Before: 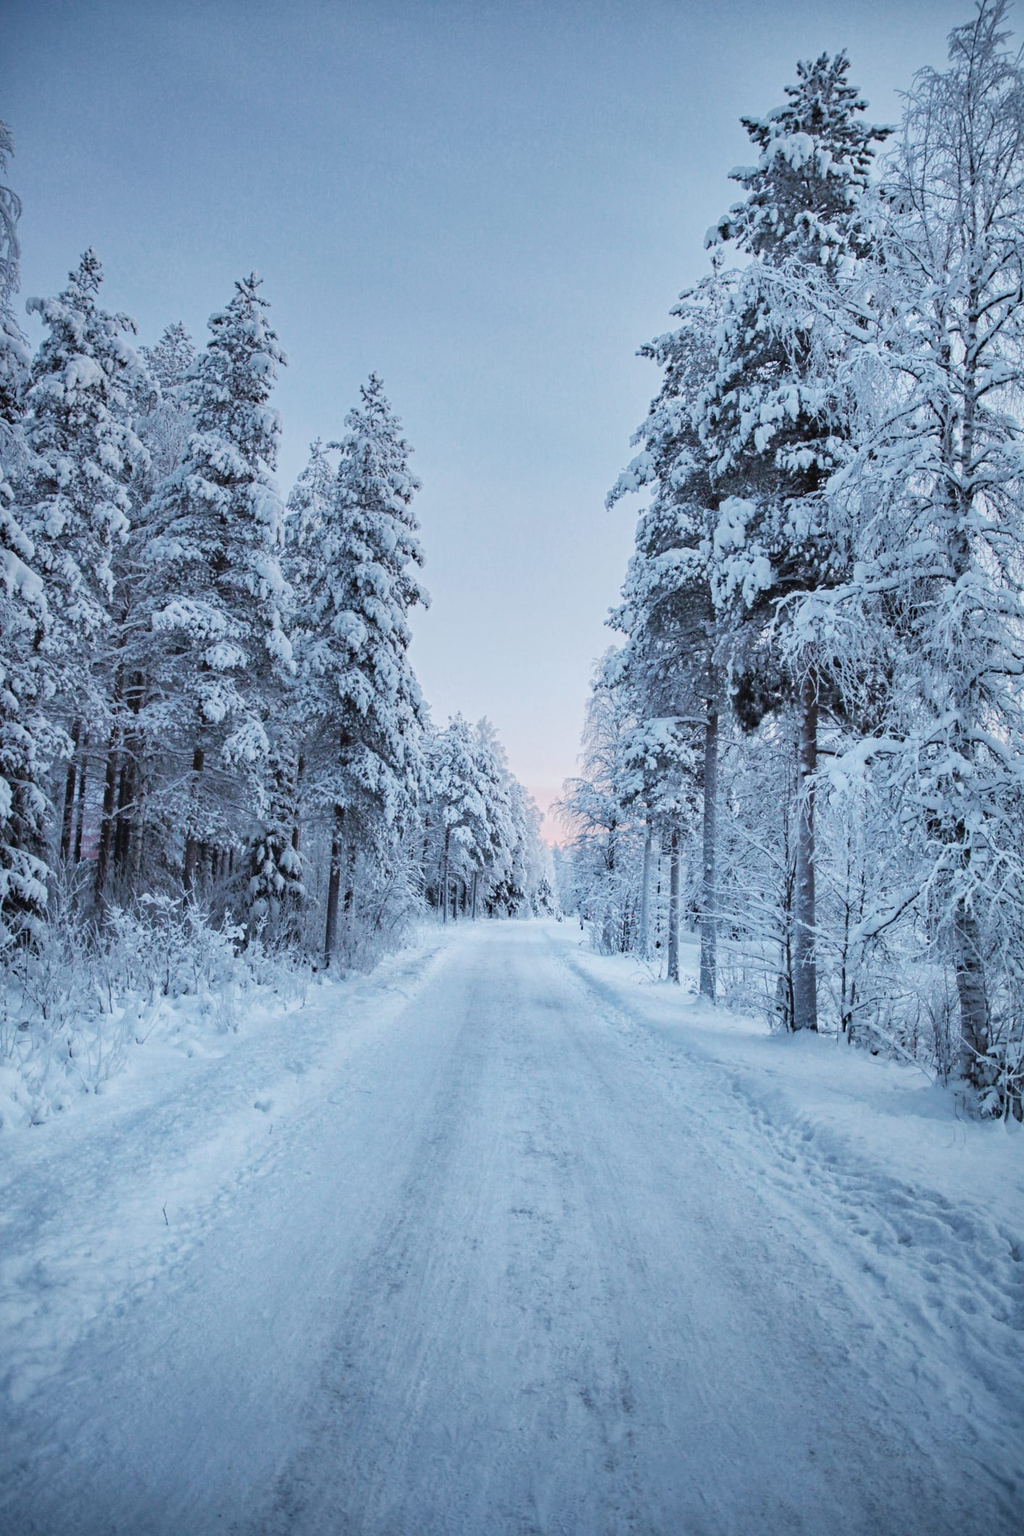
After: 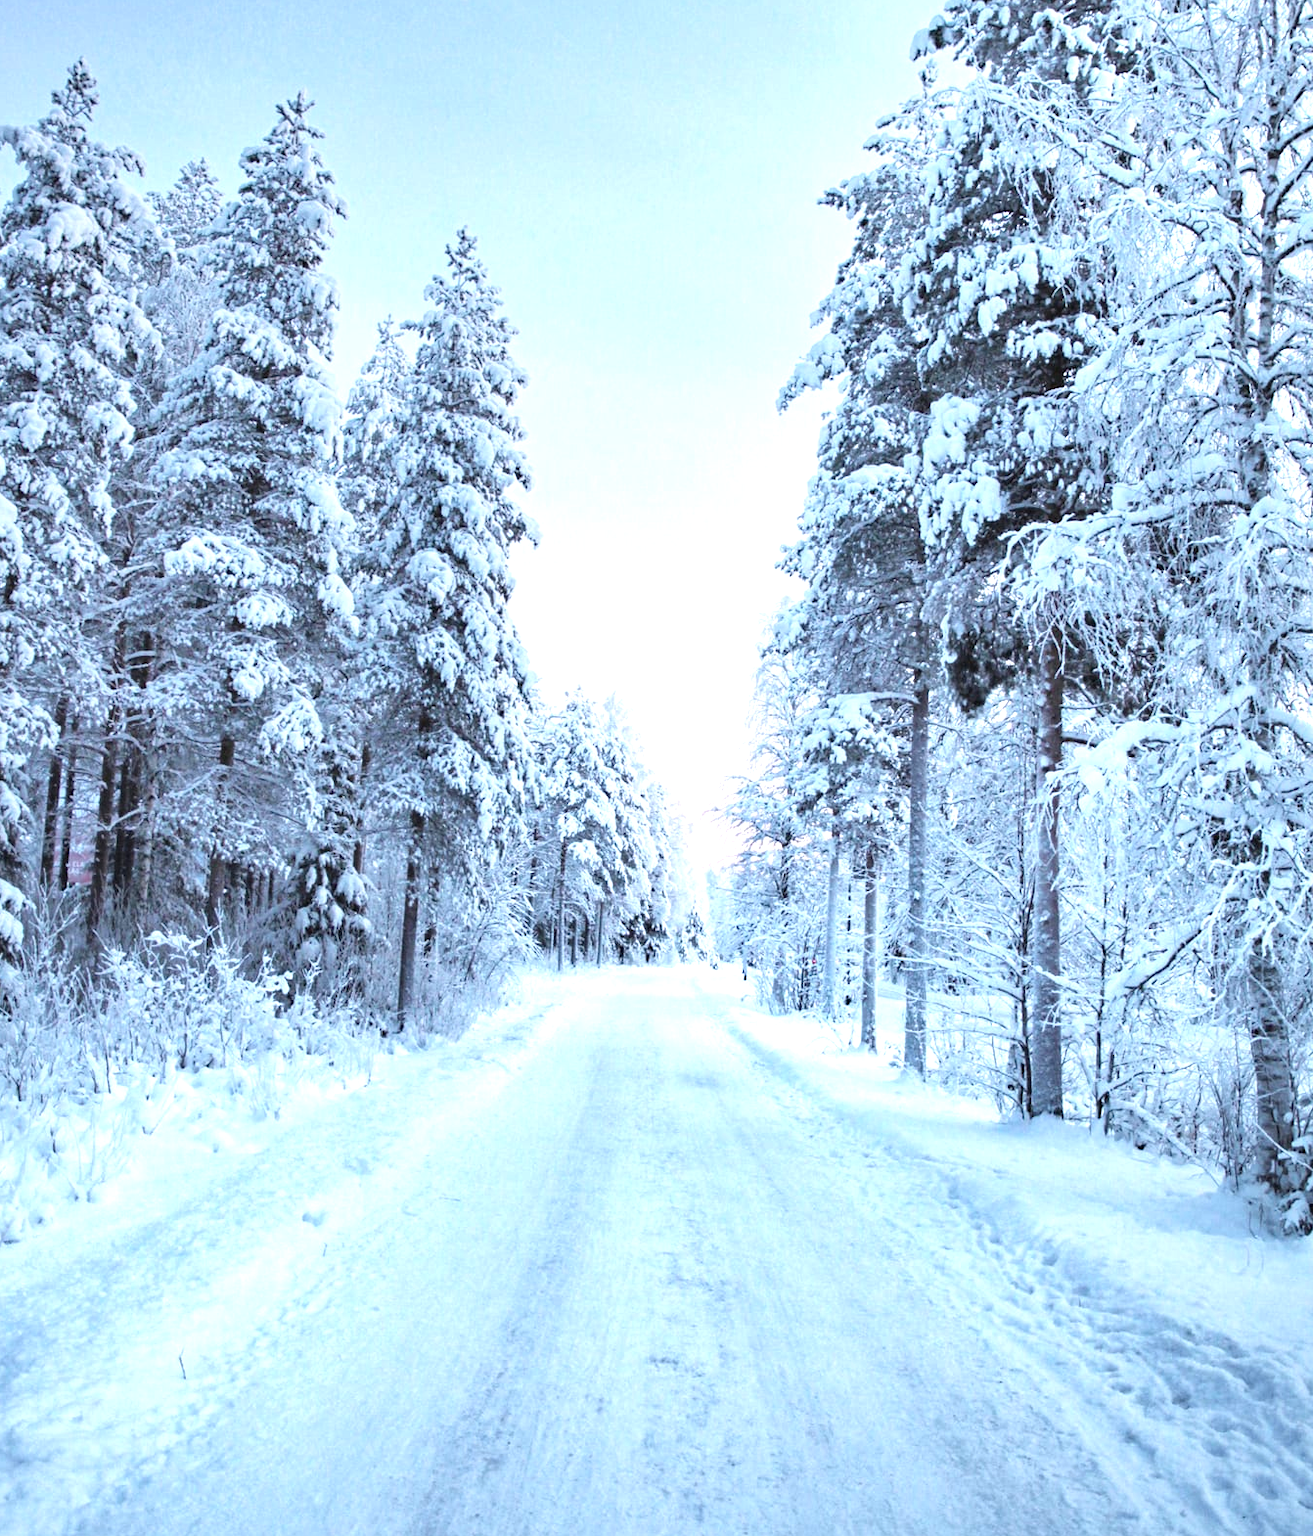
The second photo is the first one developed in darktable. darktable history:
exposure: black level correction 0, exposure 1 EV, compensate exposure bias true, compensate highlight preservation false
crop and rotate: left 2.991%, top 13.302%, right 1.981%, bottom 12.636%
